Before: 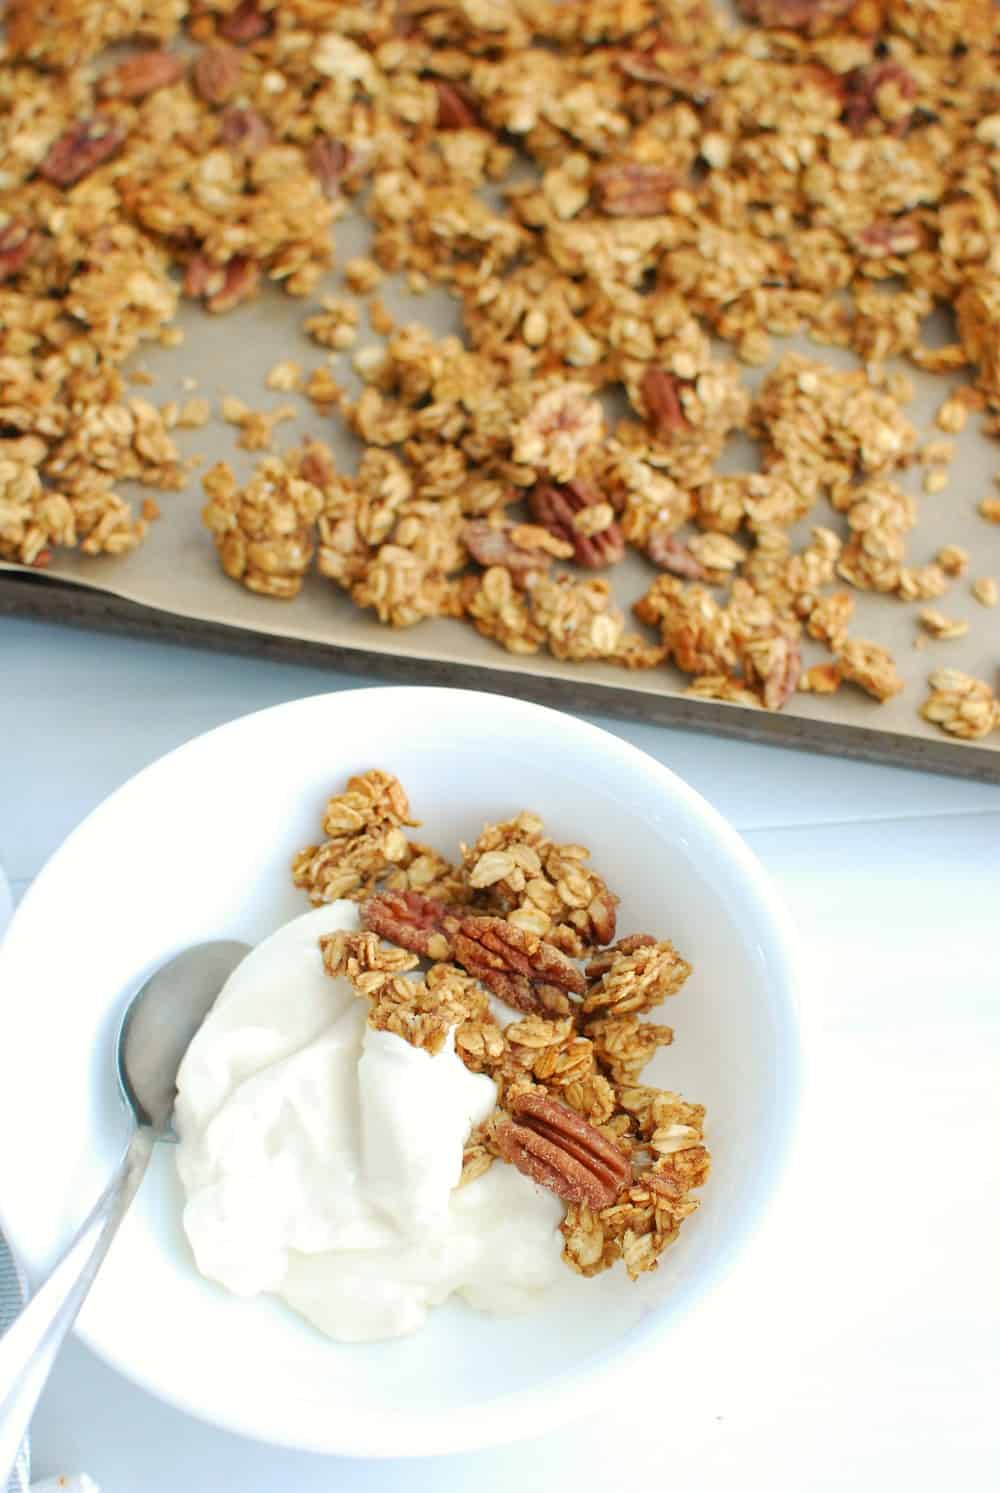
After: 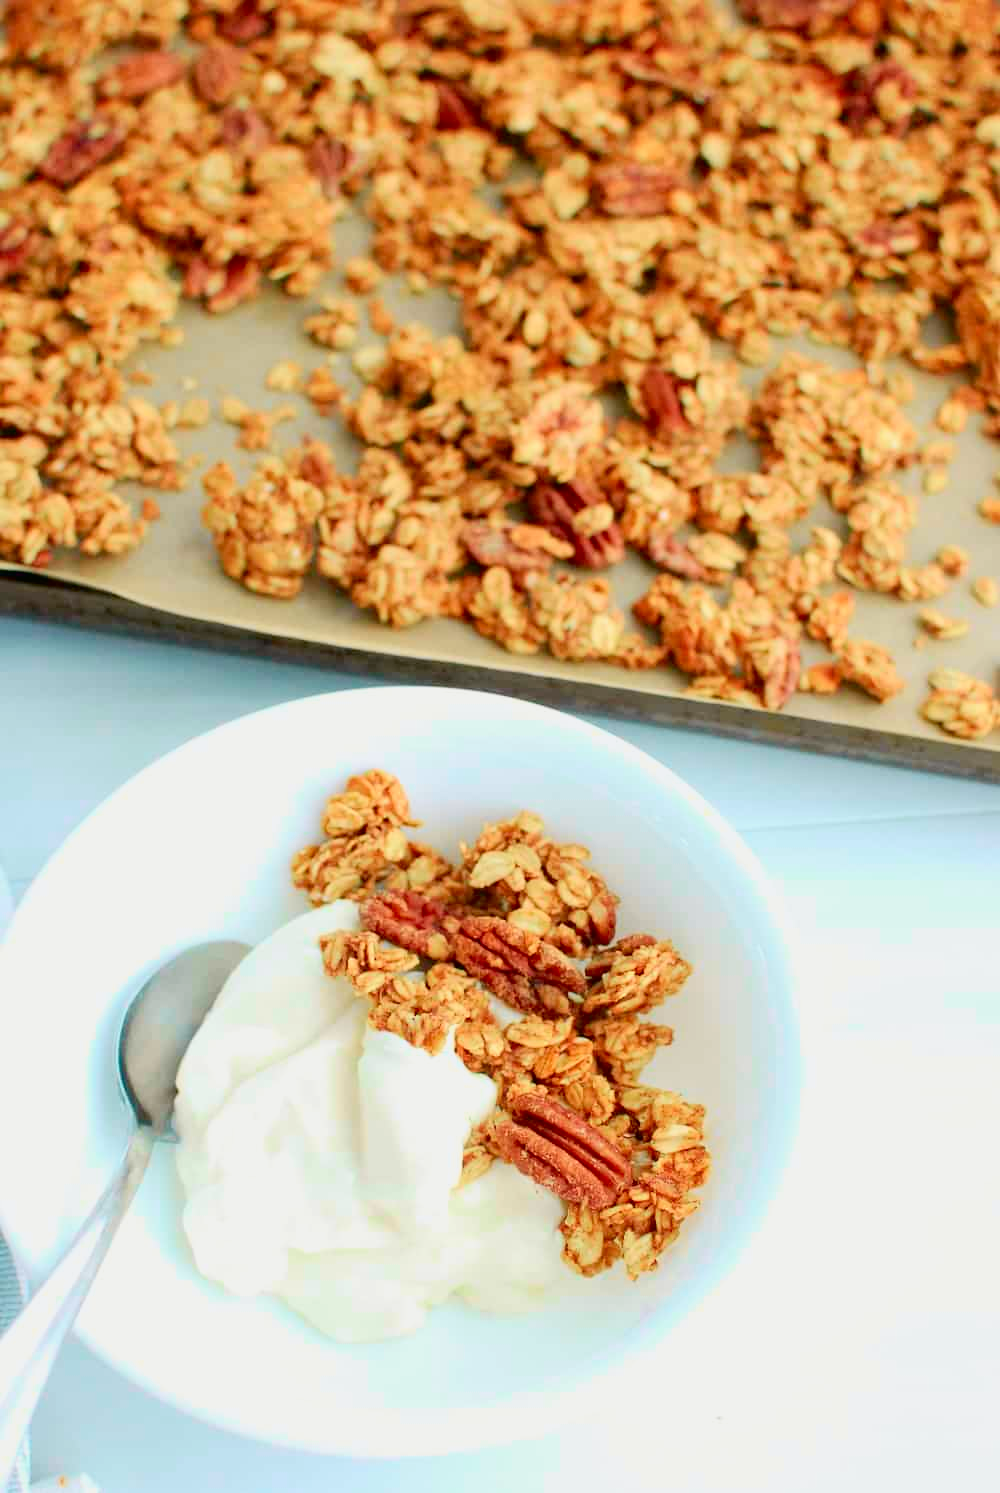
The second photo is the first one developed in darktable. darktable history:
haze removal: strength 0.42, compatibility mode true, adaptive false
tone curve: curves: ch0 [(0, 0.012) (0.052, 0.04) (0.107, 0.086) (0.269, 0.266) (0.471, 0.503) (0.731, 0.771) (0.921, 0.909) (0.999, 0.951)]; ch1 [(0, 0) (0.339, 0.298) (0.402, 0.363) (0.444, 0.415) (0.485, 0.469) (0.494, 0.493) (0.504, 0.501) (0.525, 0.534) (0.555, 0.593) (0.594, 0.648) (1, 1)]; ch2 [(0, 0) (0.48, 0.48) (0.504, 0.5) (0.535, 0.557) (0.581, 0.623) (0.649, 0.683) (0.824, 0.815) (1, 1)], color space Lab, independent channels, preserve colors none
